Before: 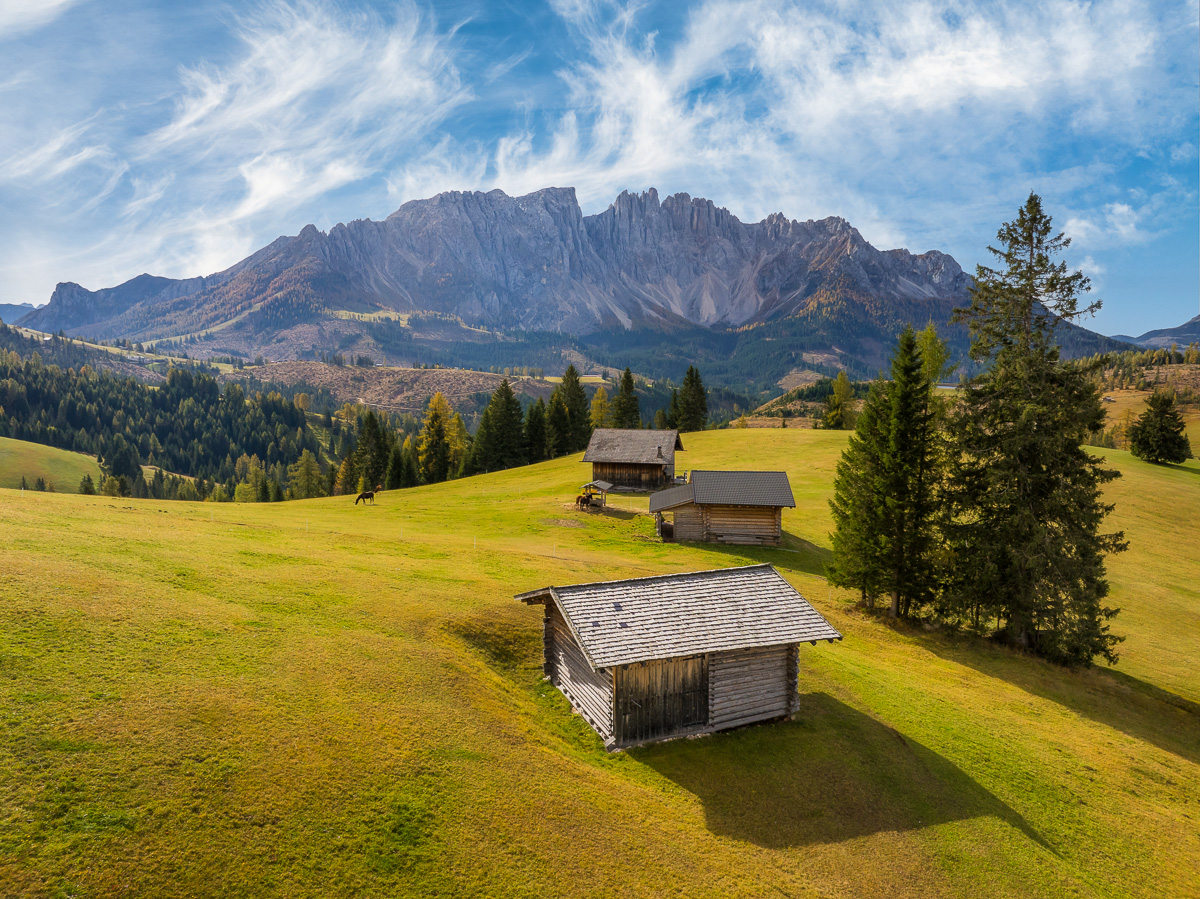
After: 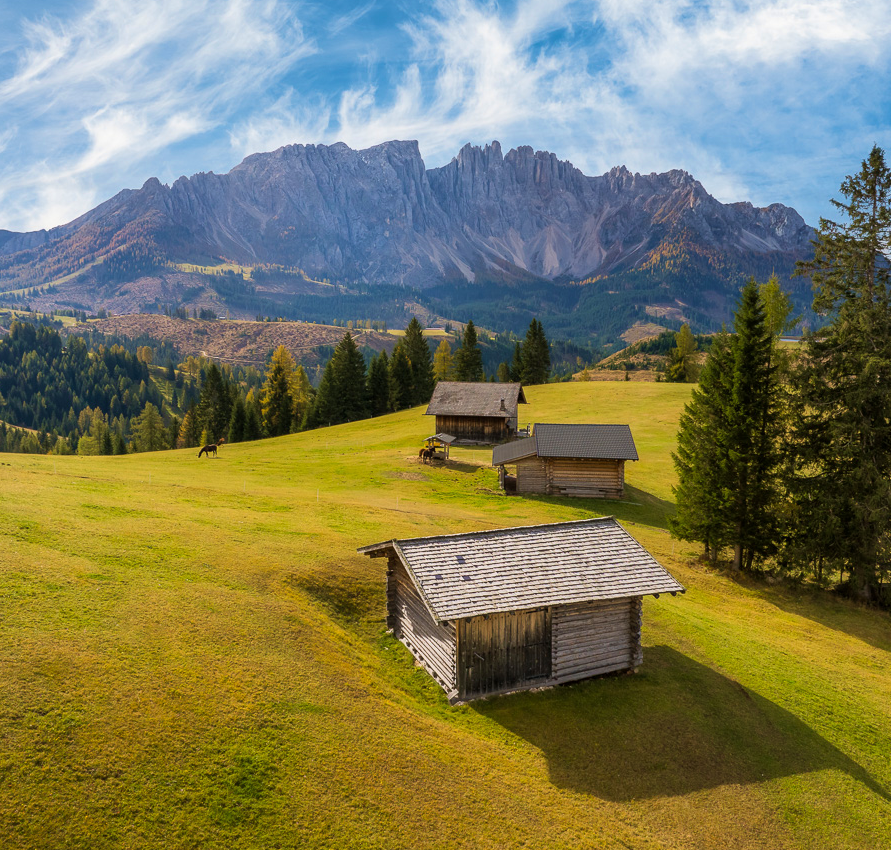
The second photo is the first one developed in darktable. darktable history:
velvia: on, module defaults
crop and rotate: left 13.127%, top 5.347%, right 12.561%
exposure: compensate highlight preservation false
